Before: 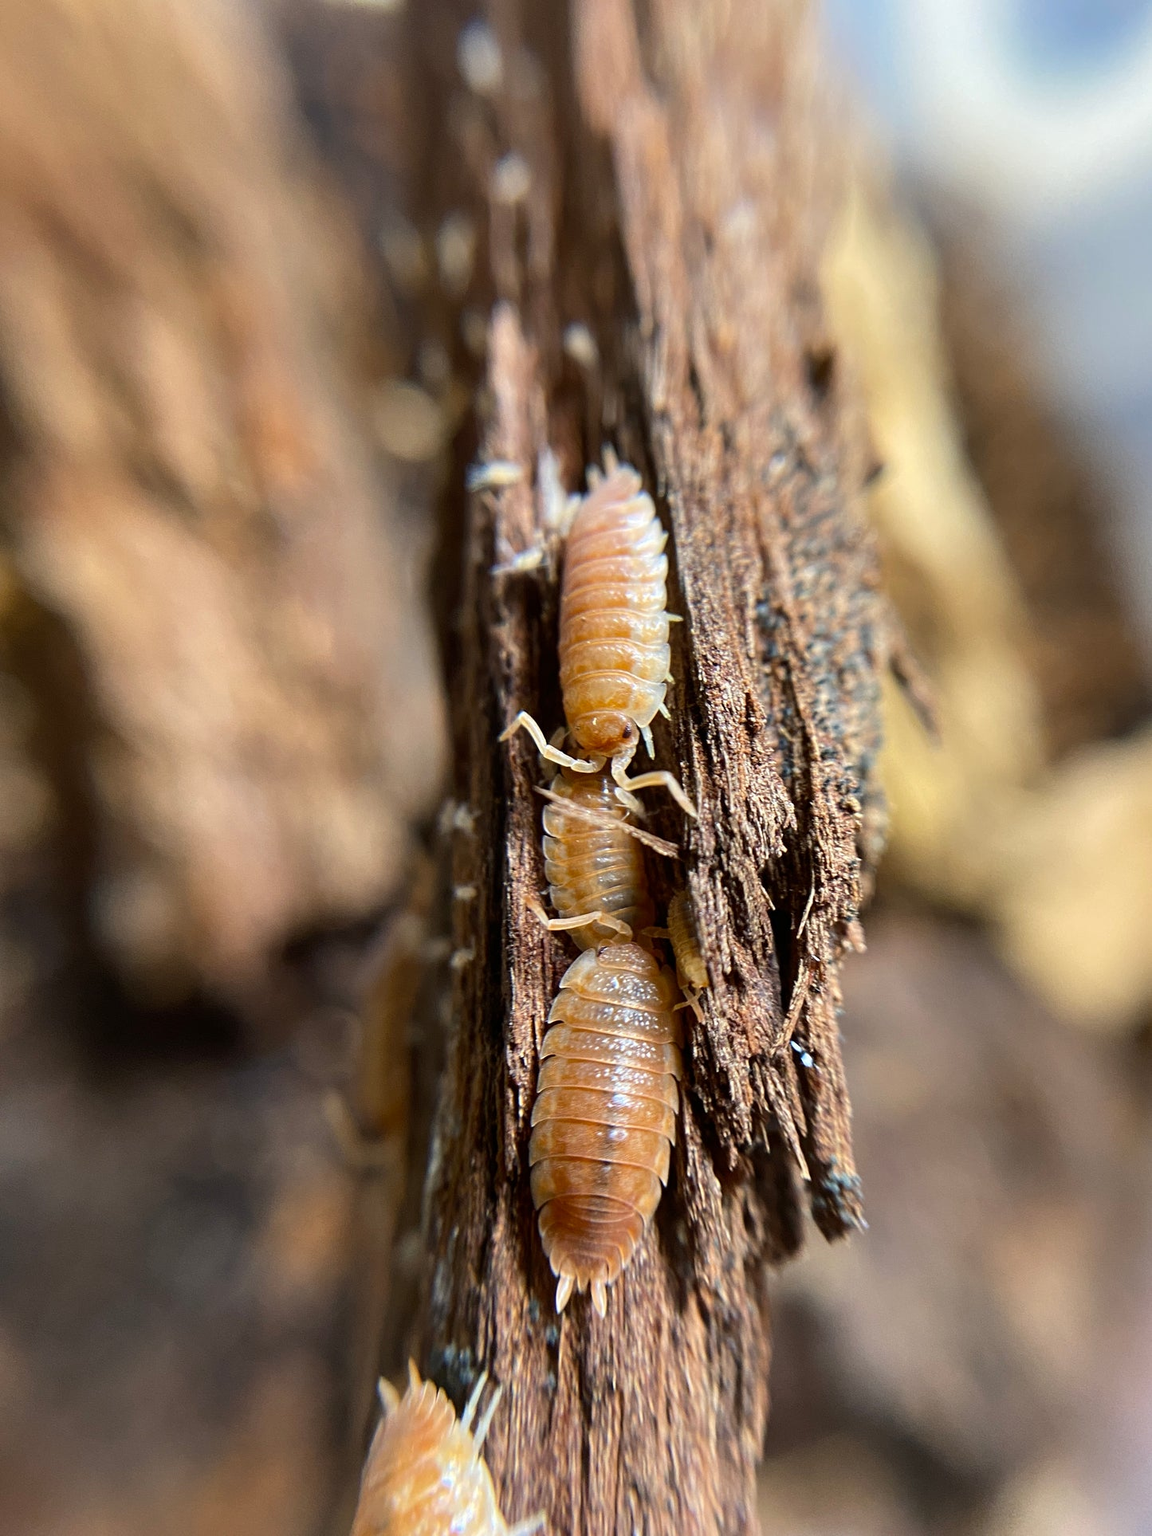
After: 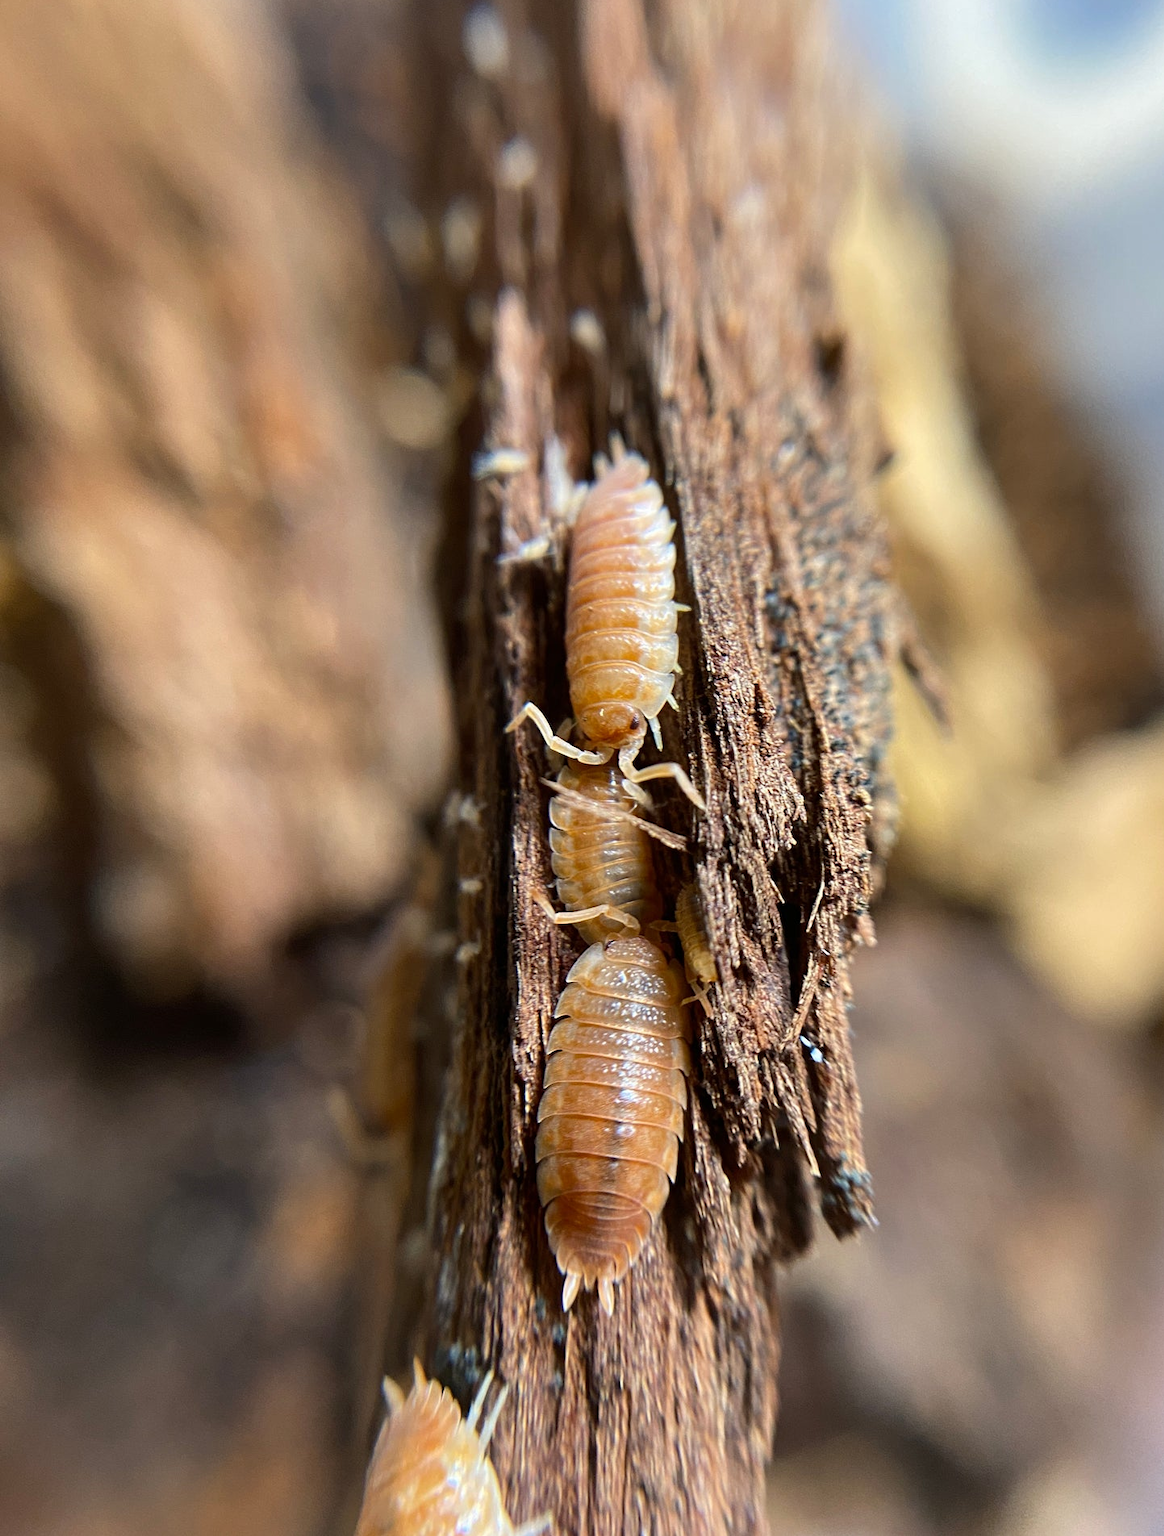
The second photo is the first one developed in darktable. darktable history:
tone equalizer: smoothing diameter 2.04%, edges refinement/feathering 20.77, mask exposure compensation -1.57 EV, filter diffusion 5
crop: top 1.185%, right 0.011%
